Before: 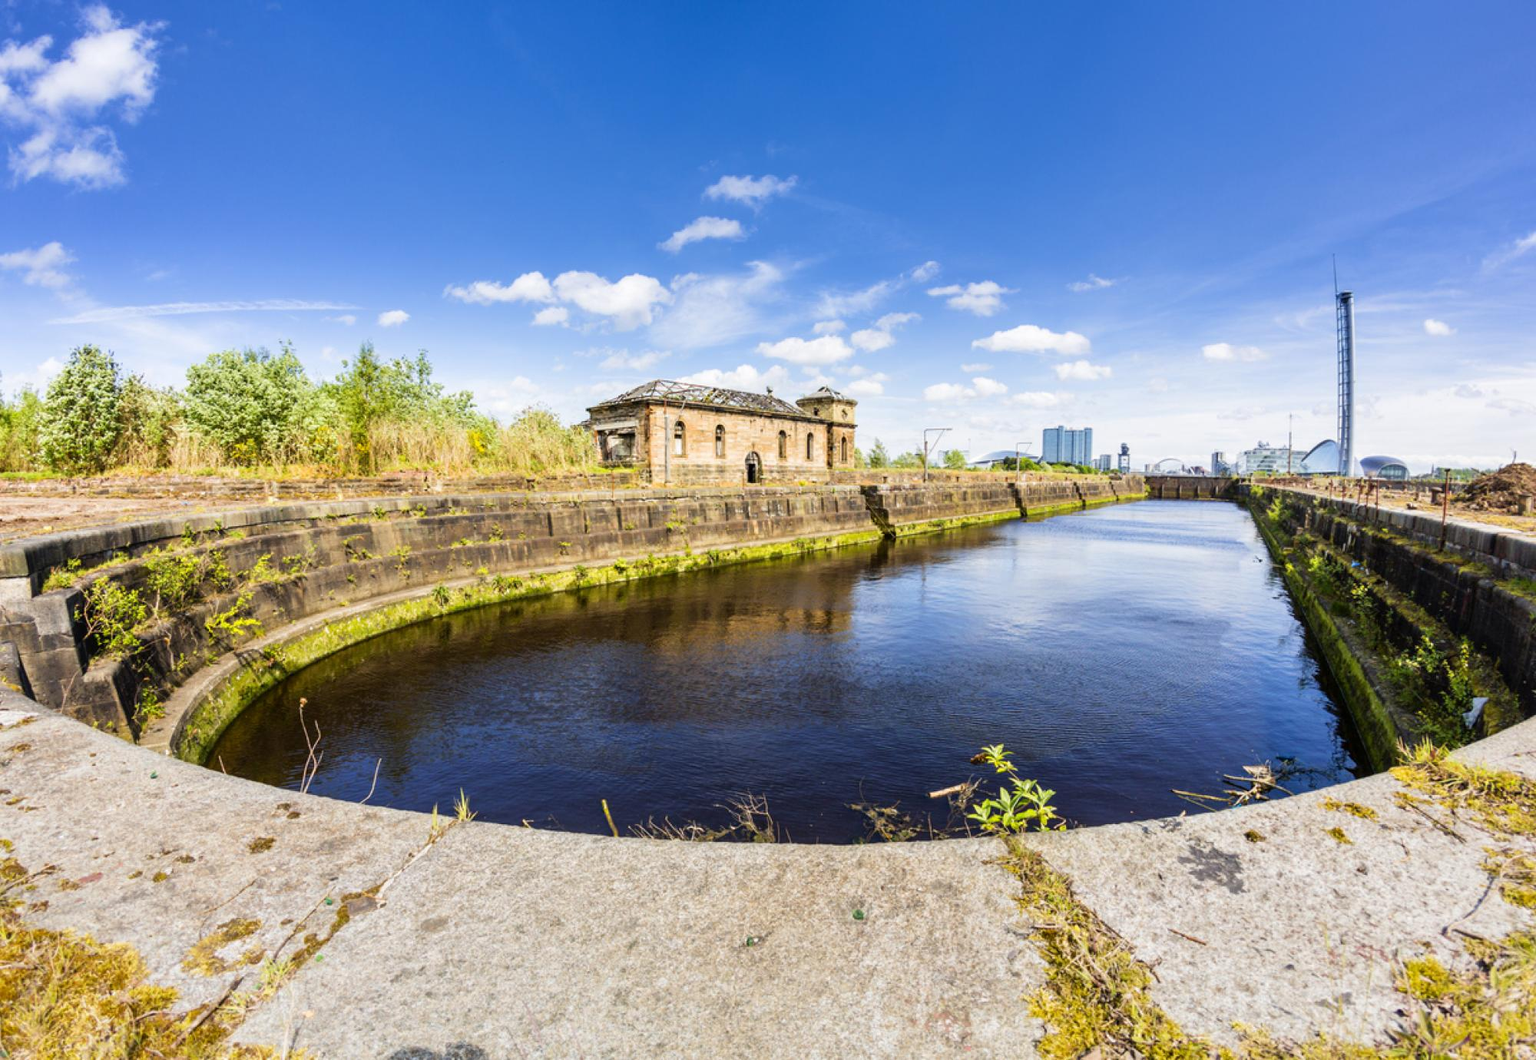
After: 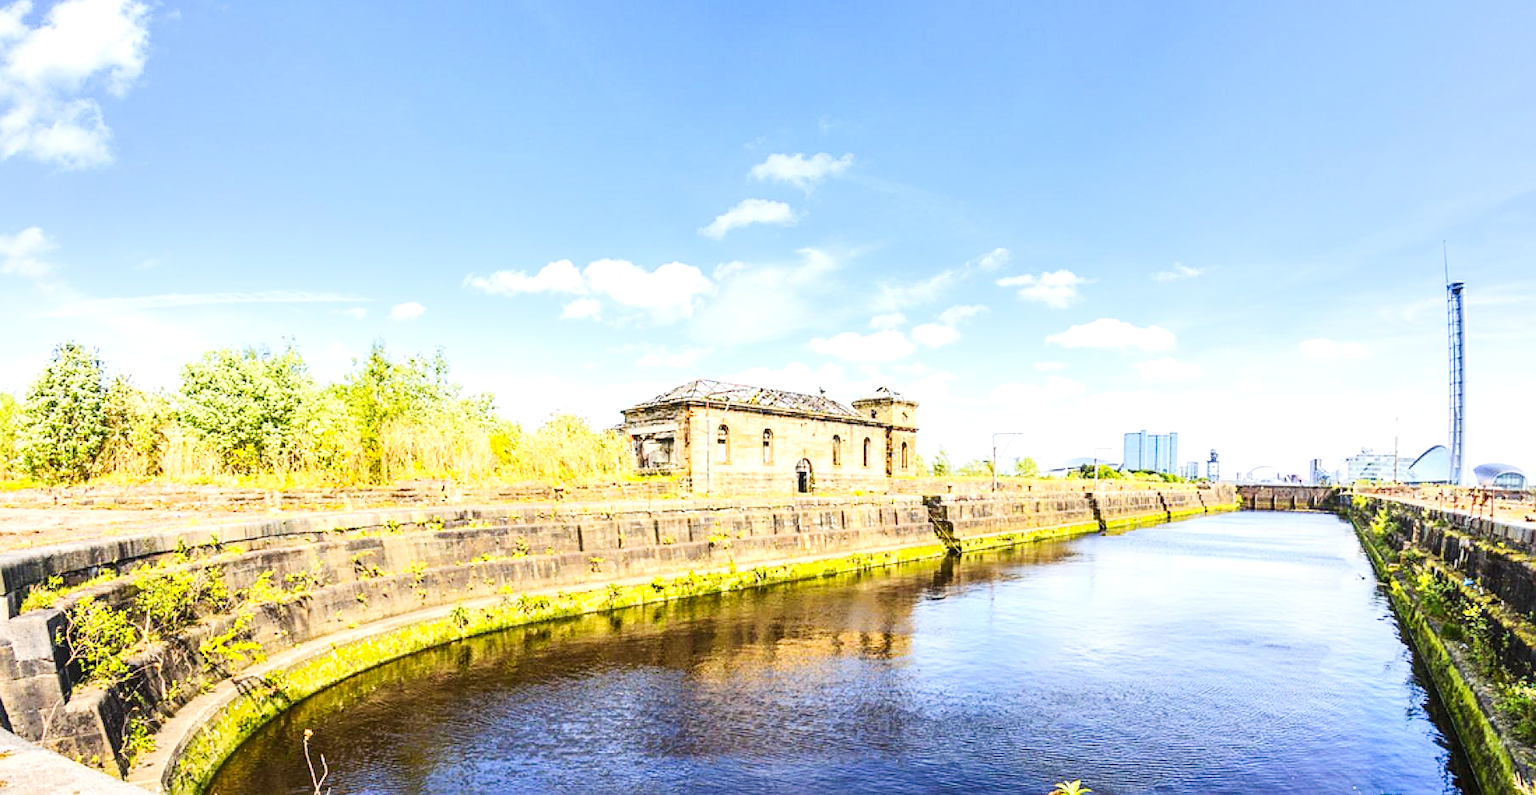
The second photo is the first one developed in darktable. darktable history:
sharpen: on, module defaults
exposure: black level correction 0, exposure 1 EV, compensate highlight preservation false
local contrast: on, module defaults
tone curve: curves: ch0 [(0, 0.013) (0.036, 0.045) (0.274, 0.286) (0.566, 0.623) (0.794, 0.827) (1, 0.953)]; ch1 [(0, 0) (0.389, 0.403) (0.462, 0.48) (0.499, 0.5) (0.524, 0.527) (0.57, 0.599) (0.626, 0.65) (0.761, 0.781) (1, 1)]; ch2 [(0, 0) (0.464, 0.478) (0.5, 0.501) (0.533, 0.542) (0.599, 0.613) (0.704, 0.731) (1, 1)], preserve colors none
crop: left 1.561%, top 3.45%, right 7.702%, bottom 28.453%
contrast brightness saturation: contrast 0.198, brightness 0.159, saturation 0.23
